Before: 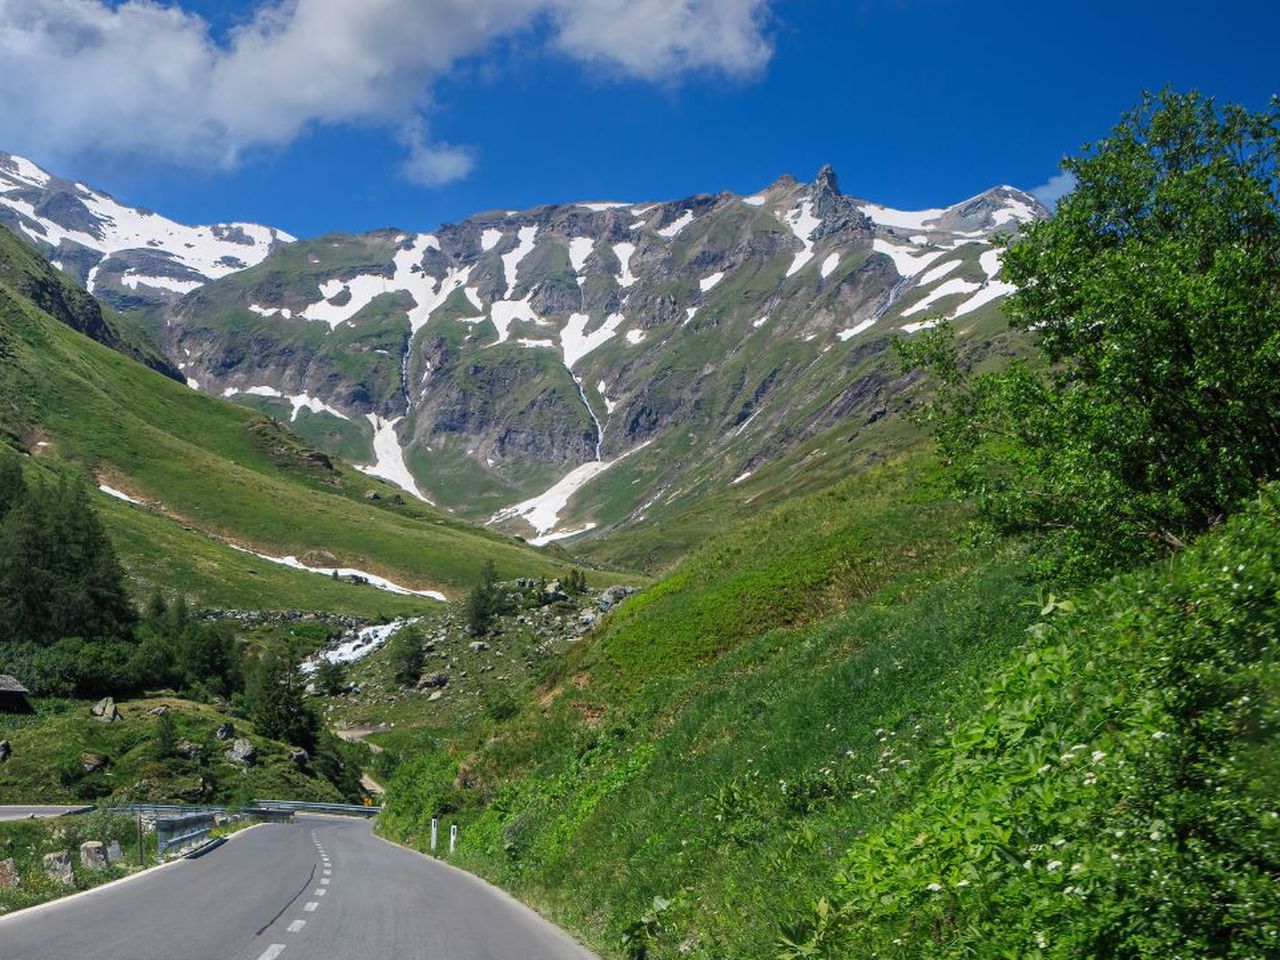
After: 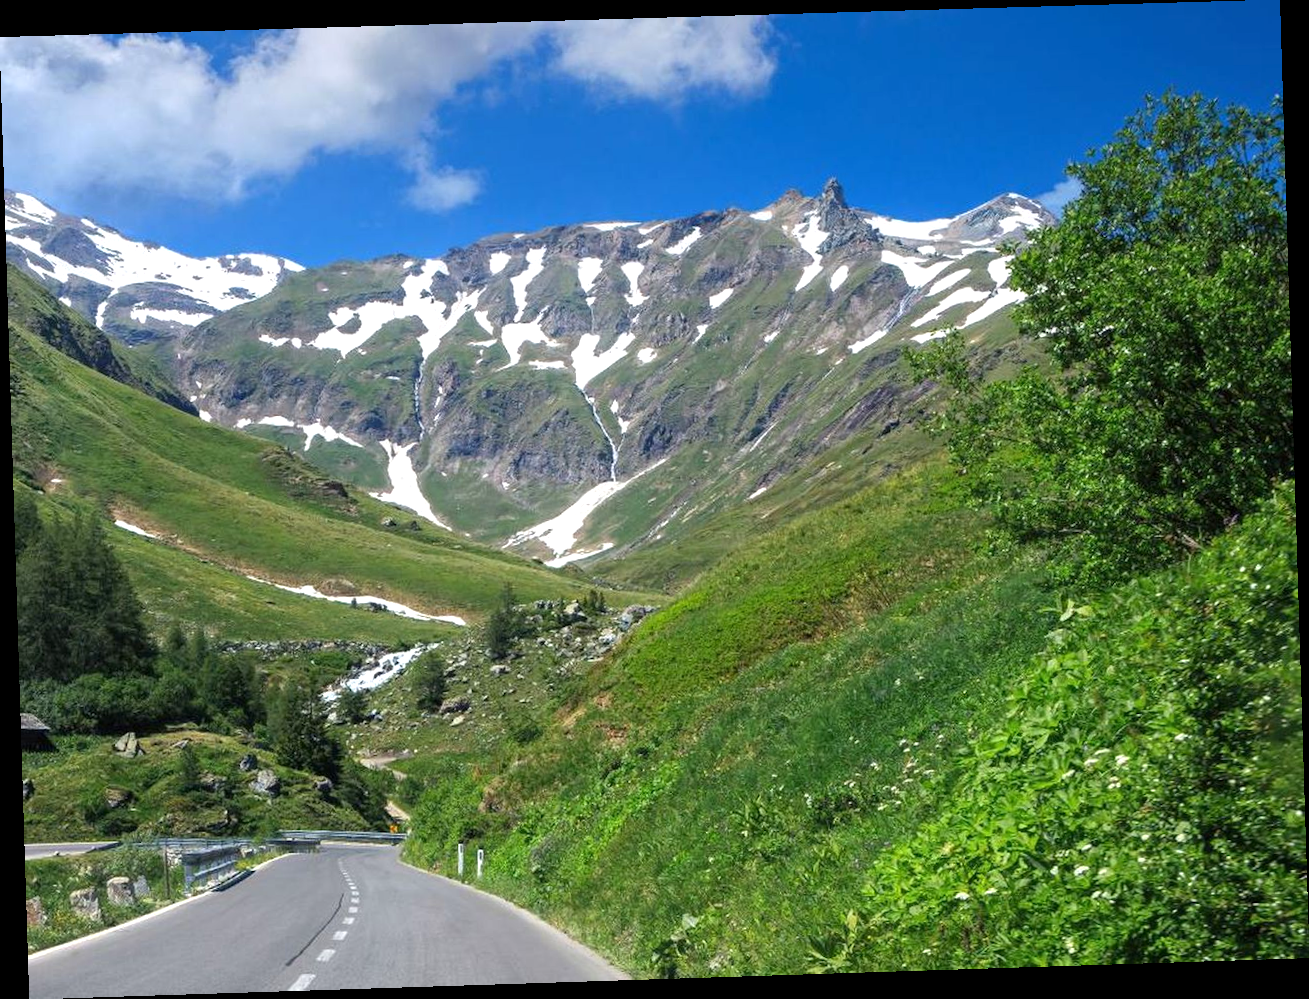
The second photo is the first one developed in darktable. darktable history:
exposure: exposure 0.515 EV, compensate highlight preservation false
rotate and perspective: rotation -1.77°, lens shift (horizontal) 0.004, automatic cropping off
